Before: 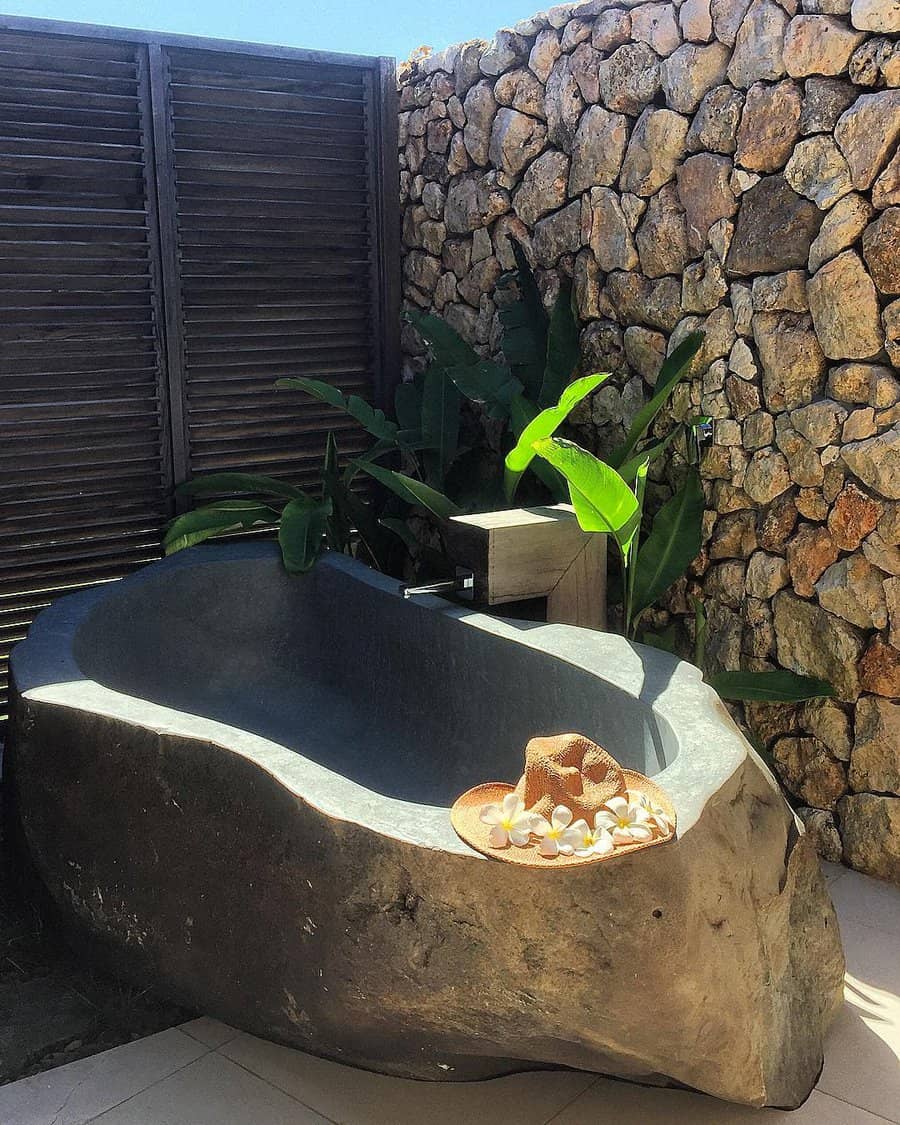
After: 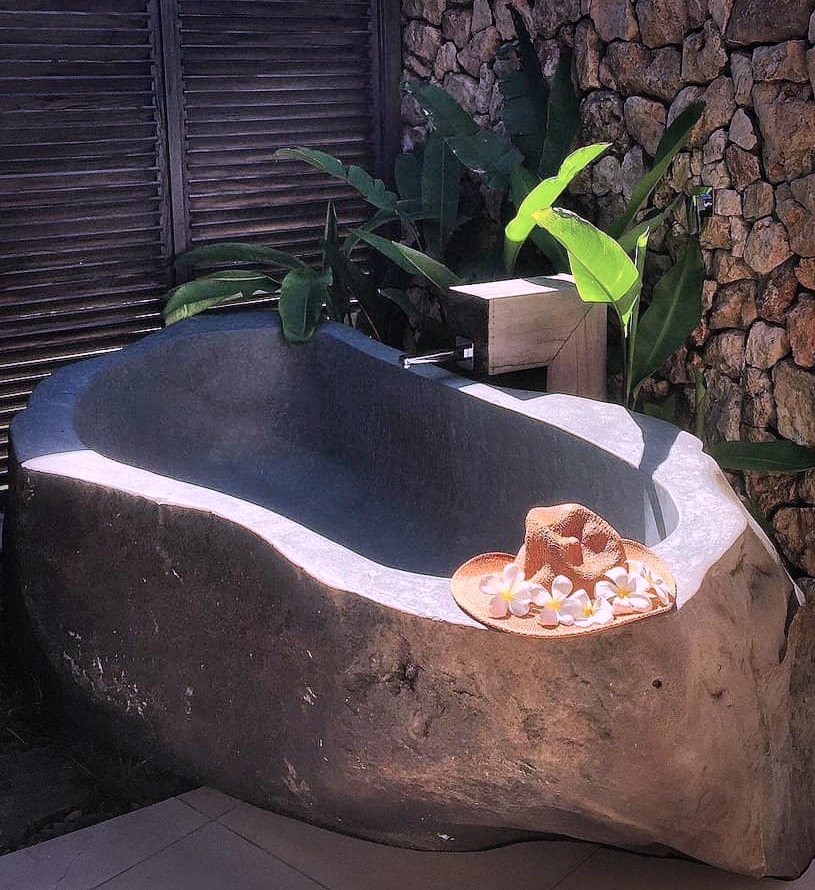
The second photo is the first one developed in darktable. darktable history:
color correction: highlights a* 15.32, highlights b* -20.44
crop: top 20.516%, right 9.42%, bottom 0.293%
shadows and highlights: shadows 52.65, soften with gaussian
vignetting: fall-off start 77.32%, fall-off radius 28.17%, brightness -0.636, saturation -0.006, width/height ratio 0.966
